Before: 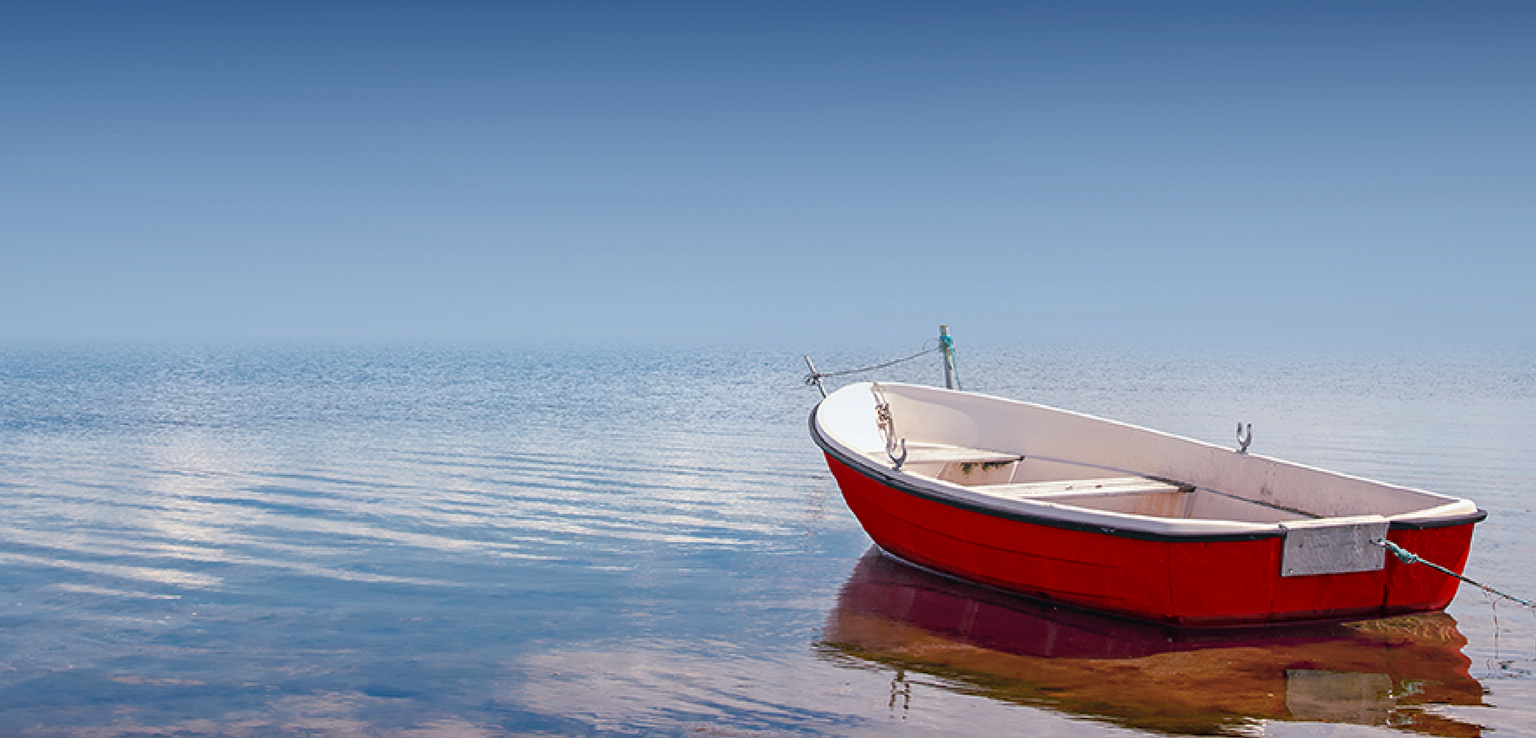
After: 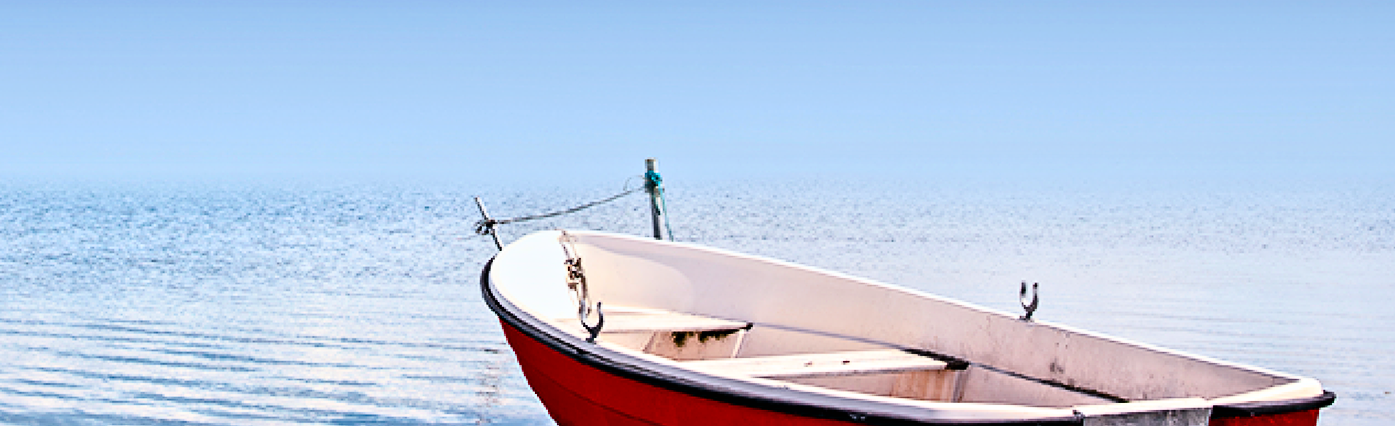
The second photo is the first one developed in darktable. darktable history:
contrast brightness saturation: contrast 0.23, brightness 0.1, saturation 0.29
crop and rotate: left 27.938%, top 27.046%, bottom 27.046%
filmic rgb: black relative exposure -8.07 EV, white relative exposure 3 EV, hardness 5.35, contrast 1.25
contrast equalizer: y [[0.511, 0.558, 0.631, 0.632, 0.559, 0.512], [0.5 ×6], [0.5 ×6], [0 ×6], [0 ×6]]
